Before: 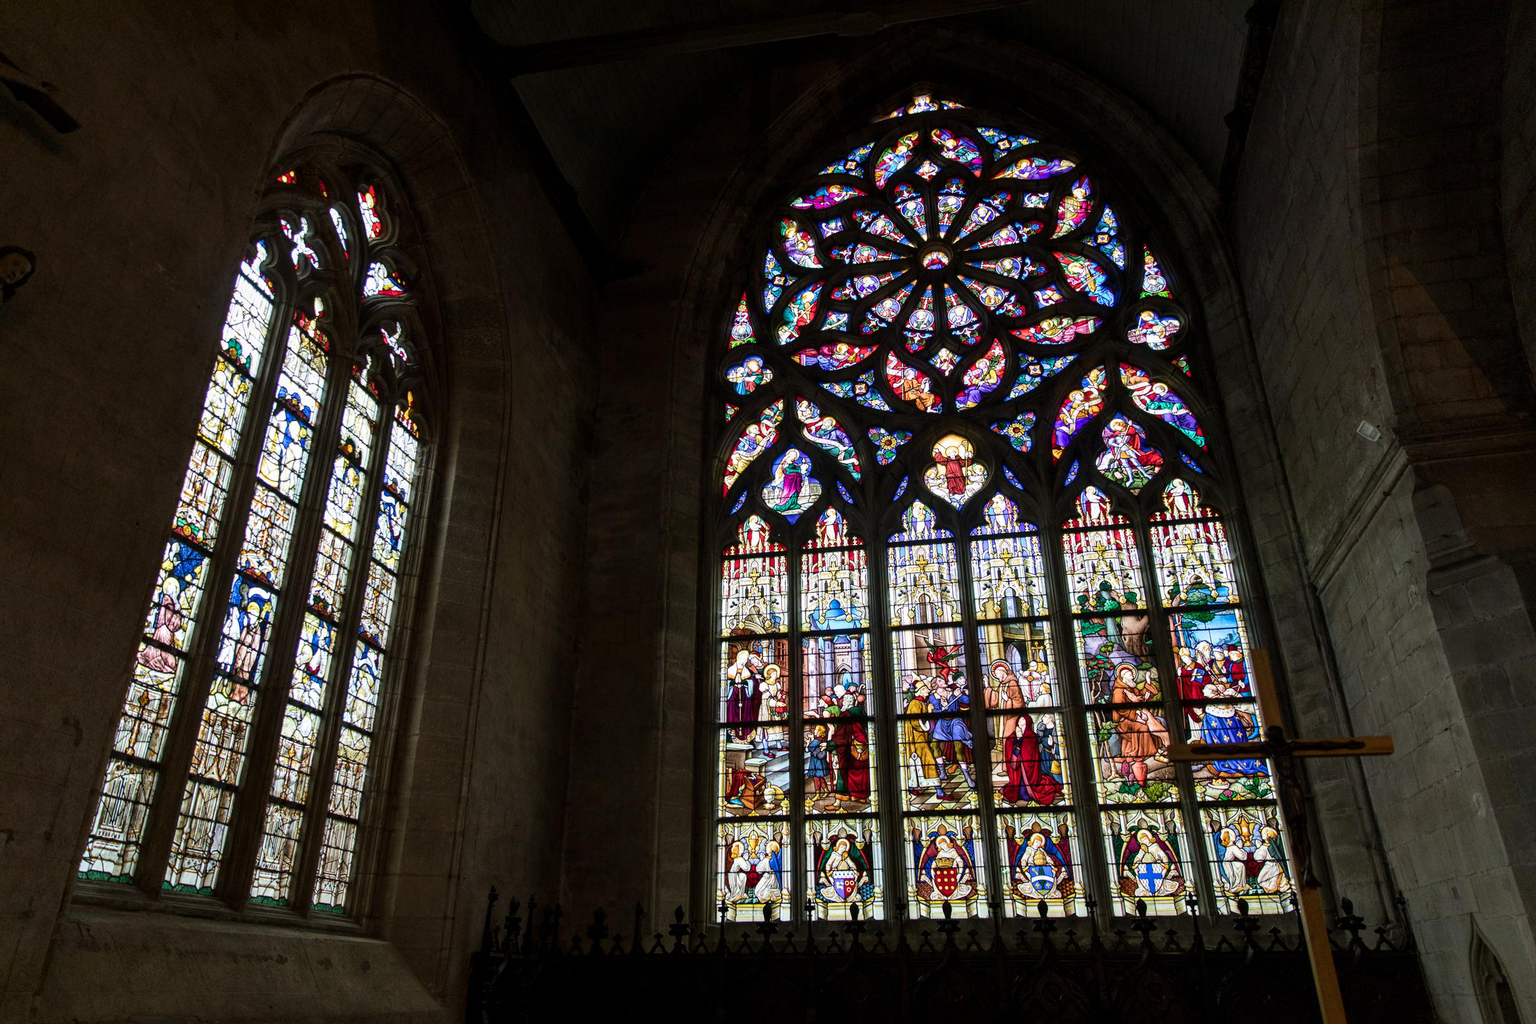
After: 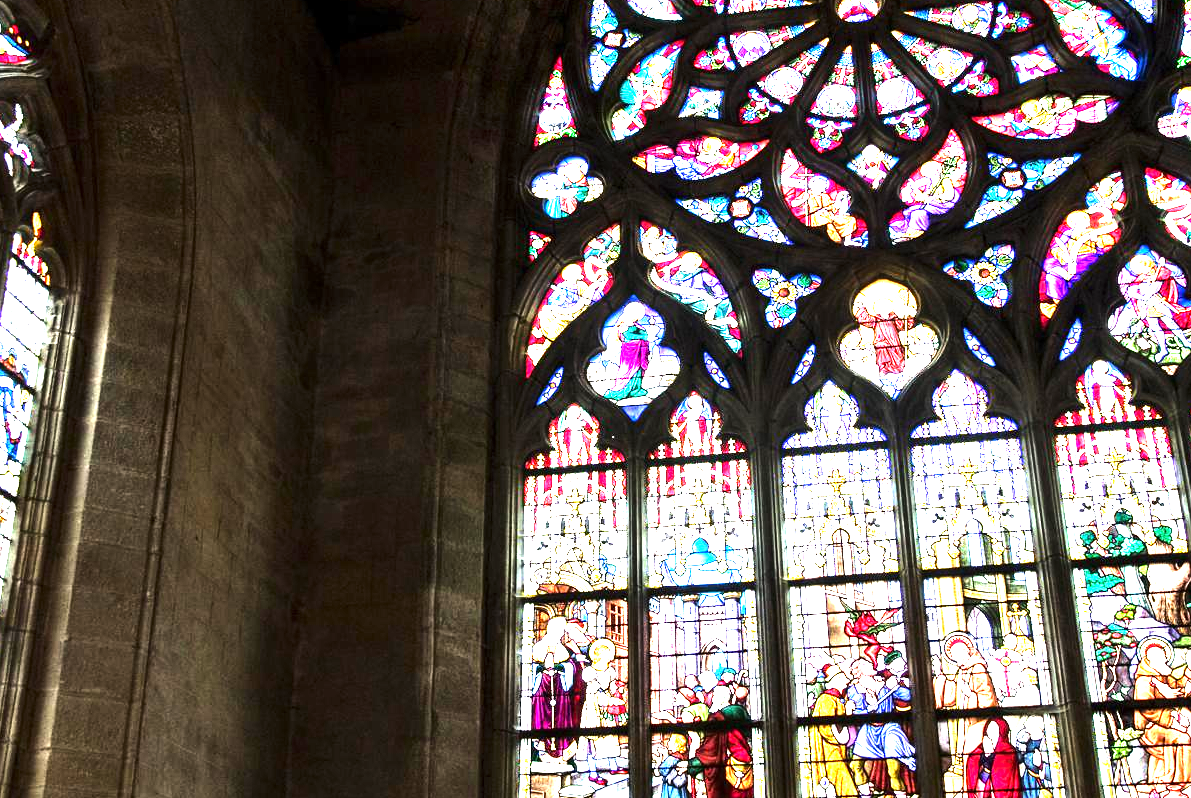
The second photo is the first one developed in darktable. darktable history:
crop: left 25.169%, top 24.956%, right 25.201%, bottom 25.138%
tone equalizer: -8 EV -1.07 EV, -7 EV -0.974 EV, -6 EV -0.862 EV, -5 EV -0.559 EV, -3 EV 0.566 EV, -2 EV 0.871 EV, -1 EV 0.987 EV, +0 EV 1.07 EV, edges refinement/feathering 500, mask exposure compensation -1.57 EV, preserve details no
exposure: exposure 2.272 EV, compensate highlight preservation false
